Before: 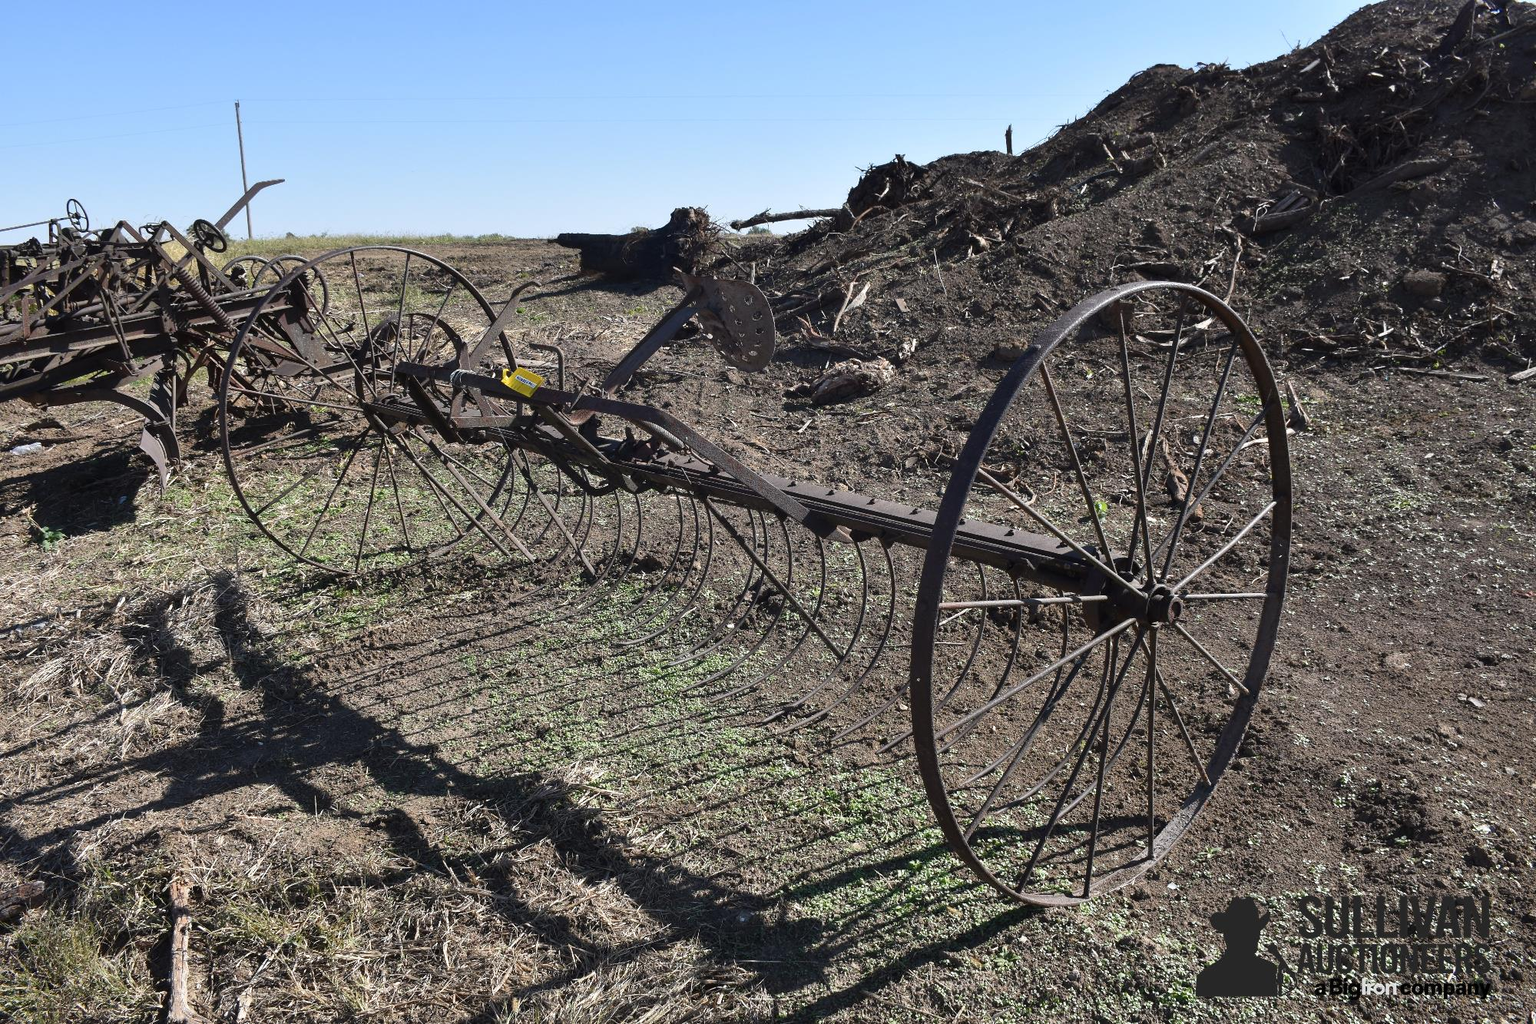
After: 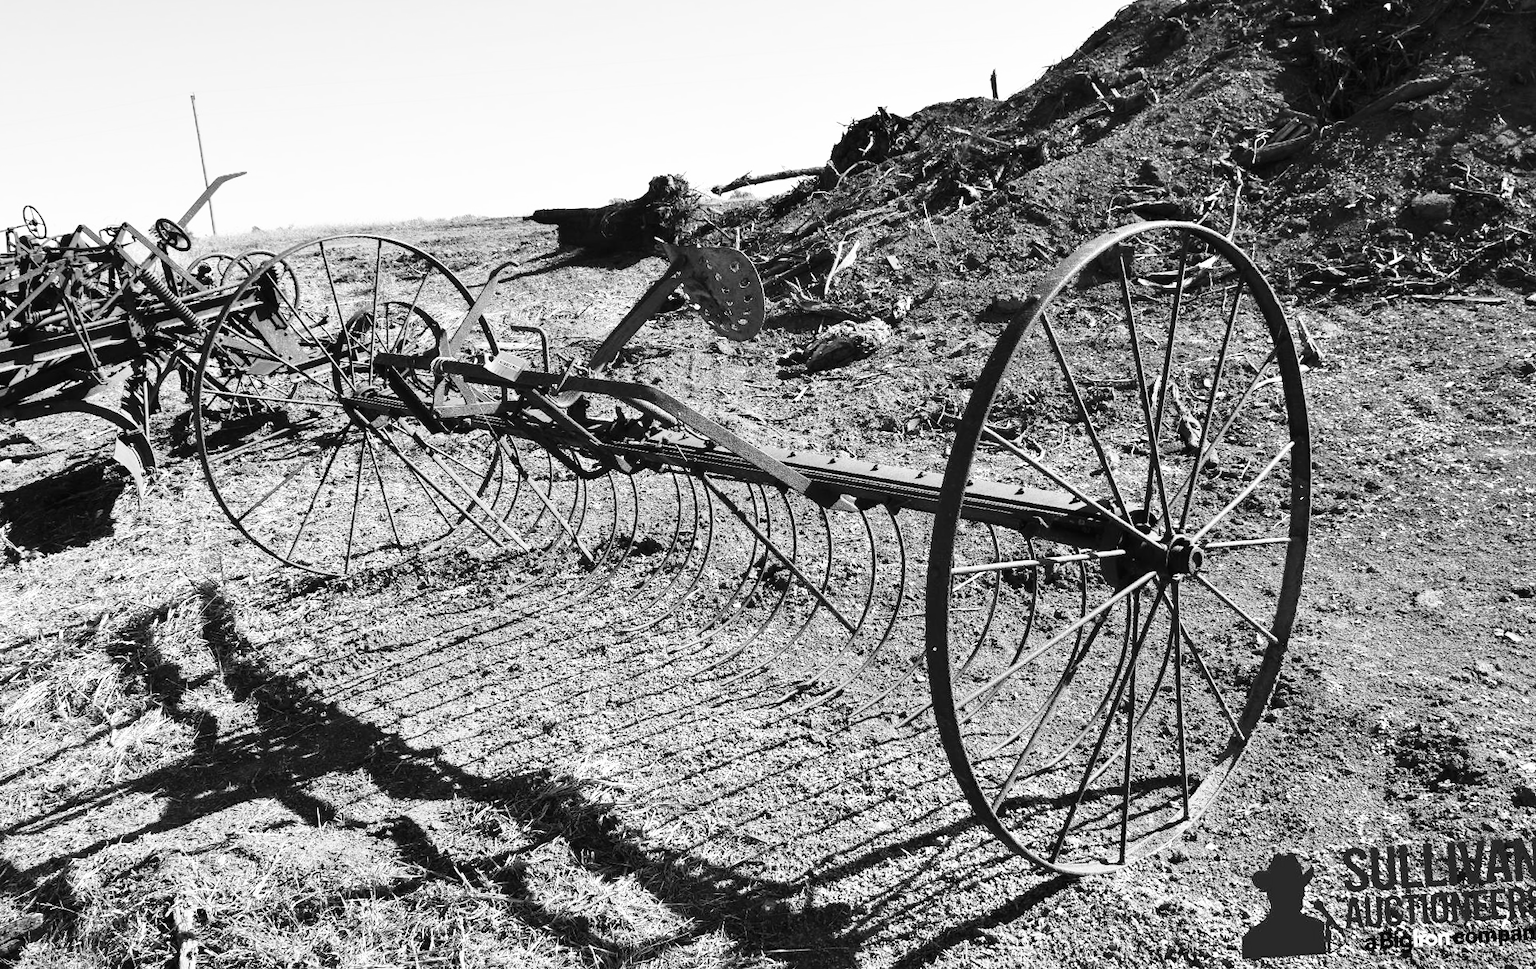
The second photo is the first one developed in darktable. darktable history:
base curve: curves: ch0 [(0, 0.003) (0.001, 0.002) (0.006, 0.004) (0.02, 0.022) (0.048, 0.086) (0.094, 0.234) (0.162, 0.431) (0.258, 0.629) (0.385, 0.8) (0.548, 0.918) (0.751, 0.988) (1, 1)], preserve colors none
rotate and perspective: rotation -3.52°, crop left 0.036, crop right 0.964, crop top 0.081, crop bottom 0.919
color zones: curves: ch1 [(0, -0.014) (0.143, -0.013) (0.286, -0.013) (0.429, -0.016) (0.571, -0.019) (0.714, -0.015) (0.857, 0.002) (1, -0.014)]
